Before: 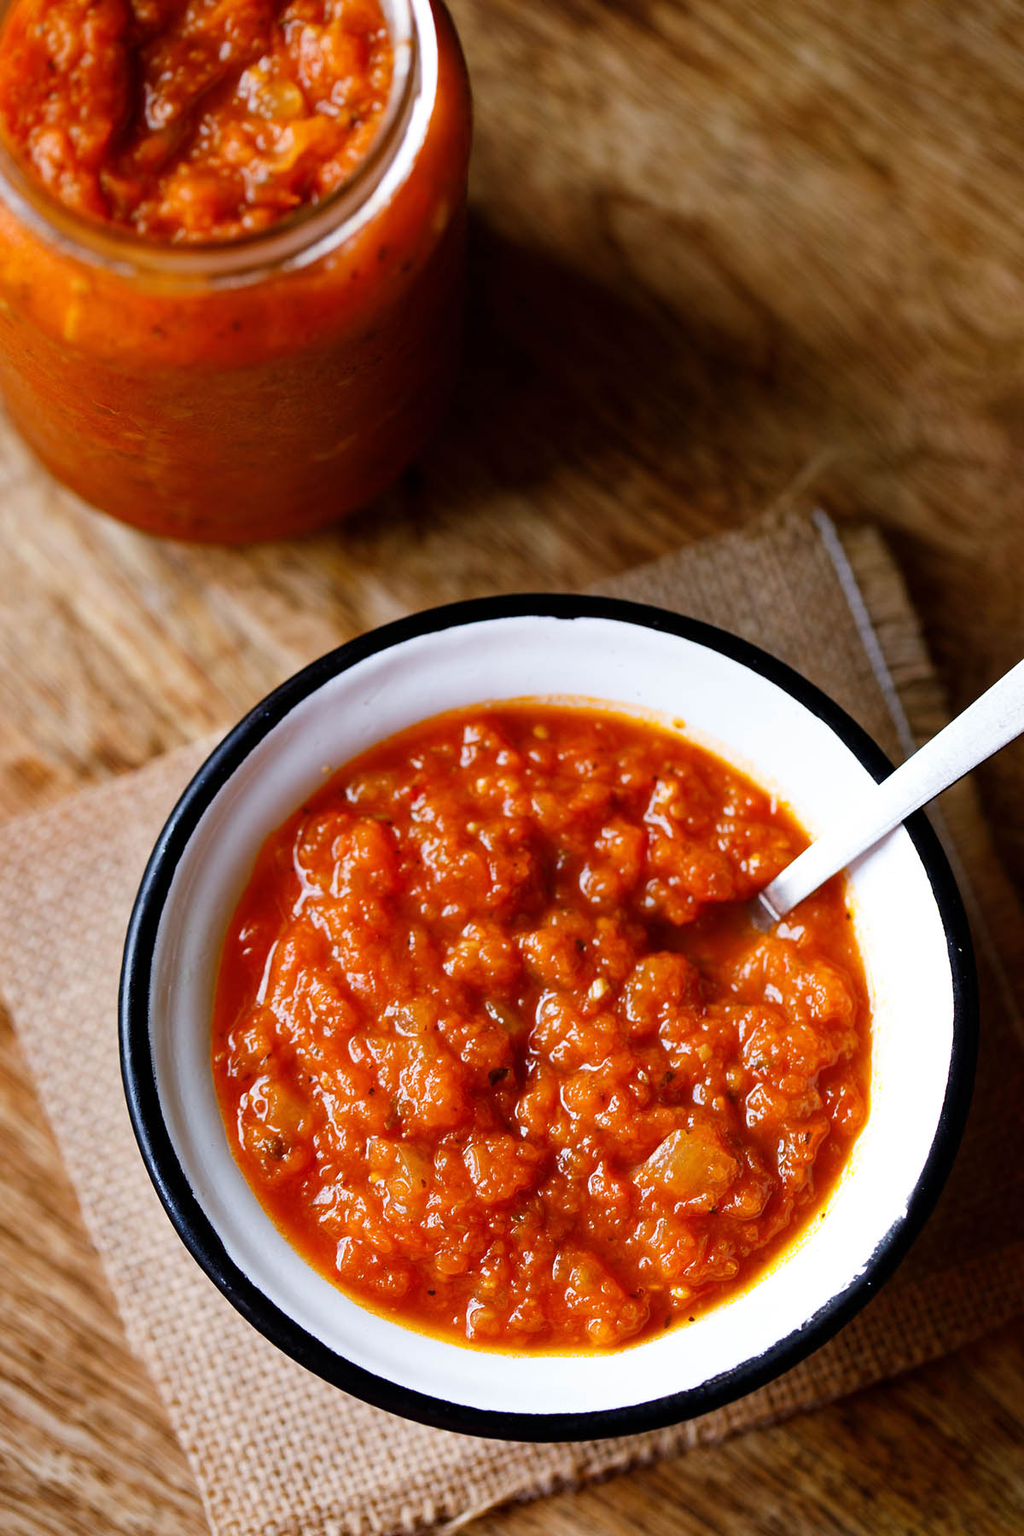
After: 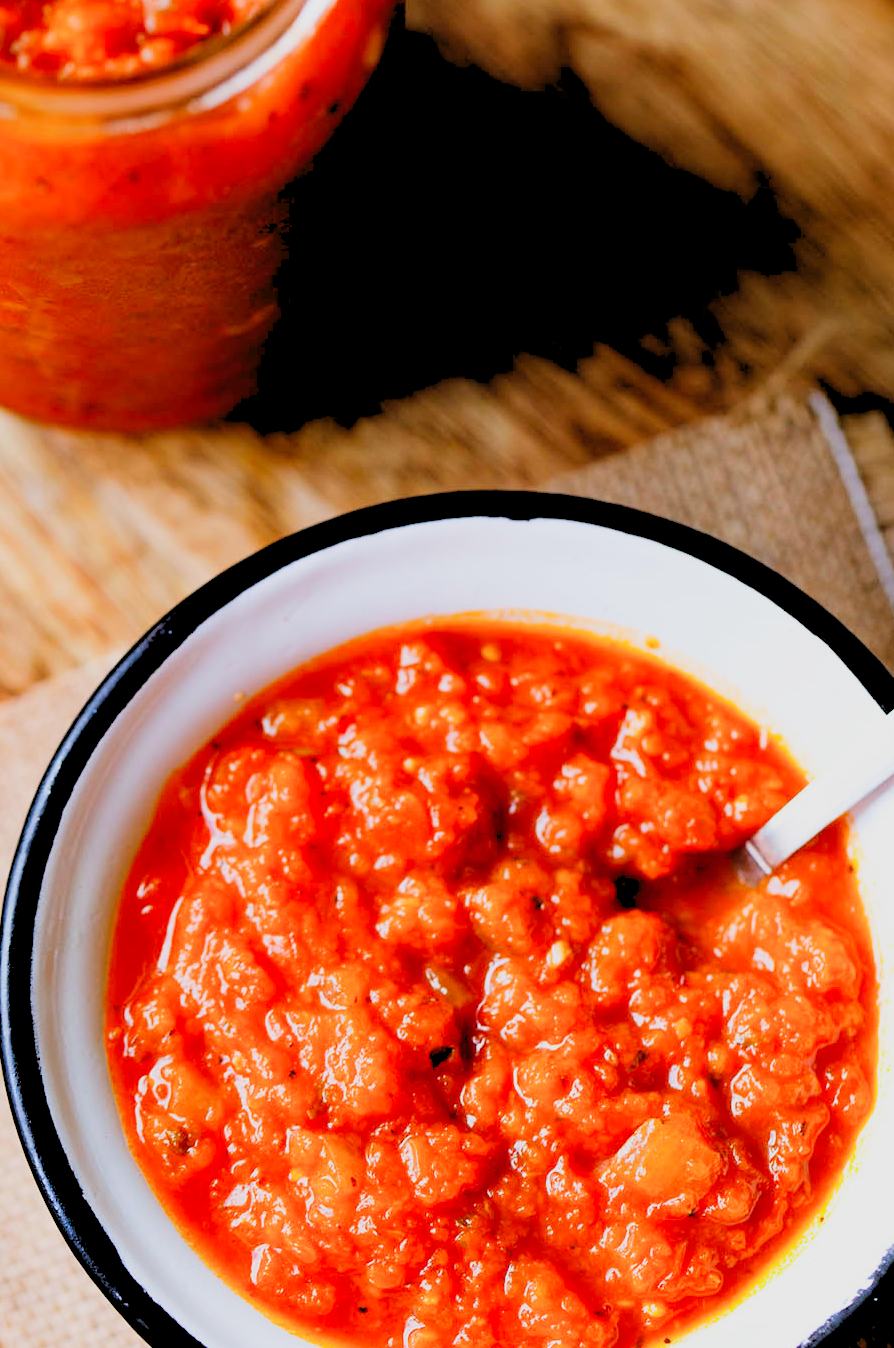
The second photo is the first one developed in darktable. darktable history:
crop and rotate: left 11.991%, top 11.427%, right 13.474%, bottom 13.656%
exposure: exposure 0.128 EV, compensate exposure bias true, compensate highlight preservation false
levels: white 99.95%, levels [0.093, 0.434, 0.988]
filmic rgb: black relative exposure -7.65 EV, white relative exposure 4.56 EV, hardness 3.61
tone equalizer: on, module defaults
